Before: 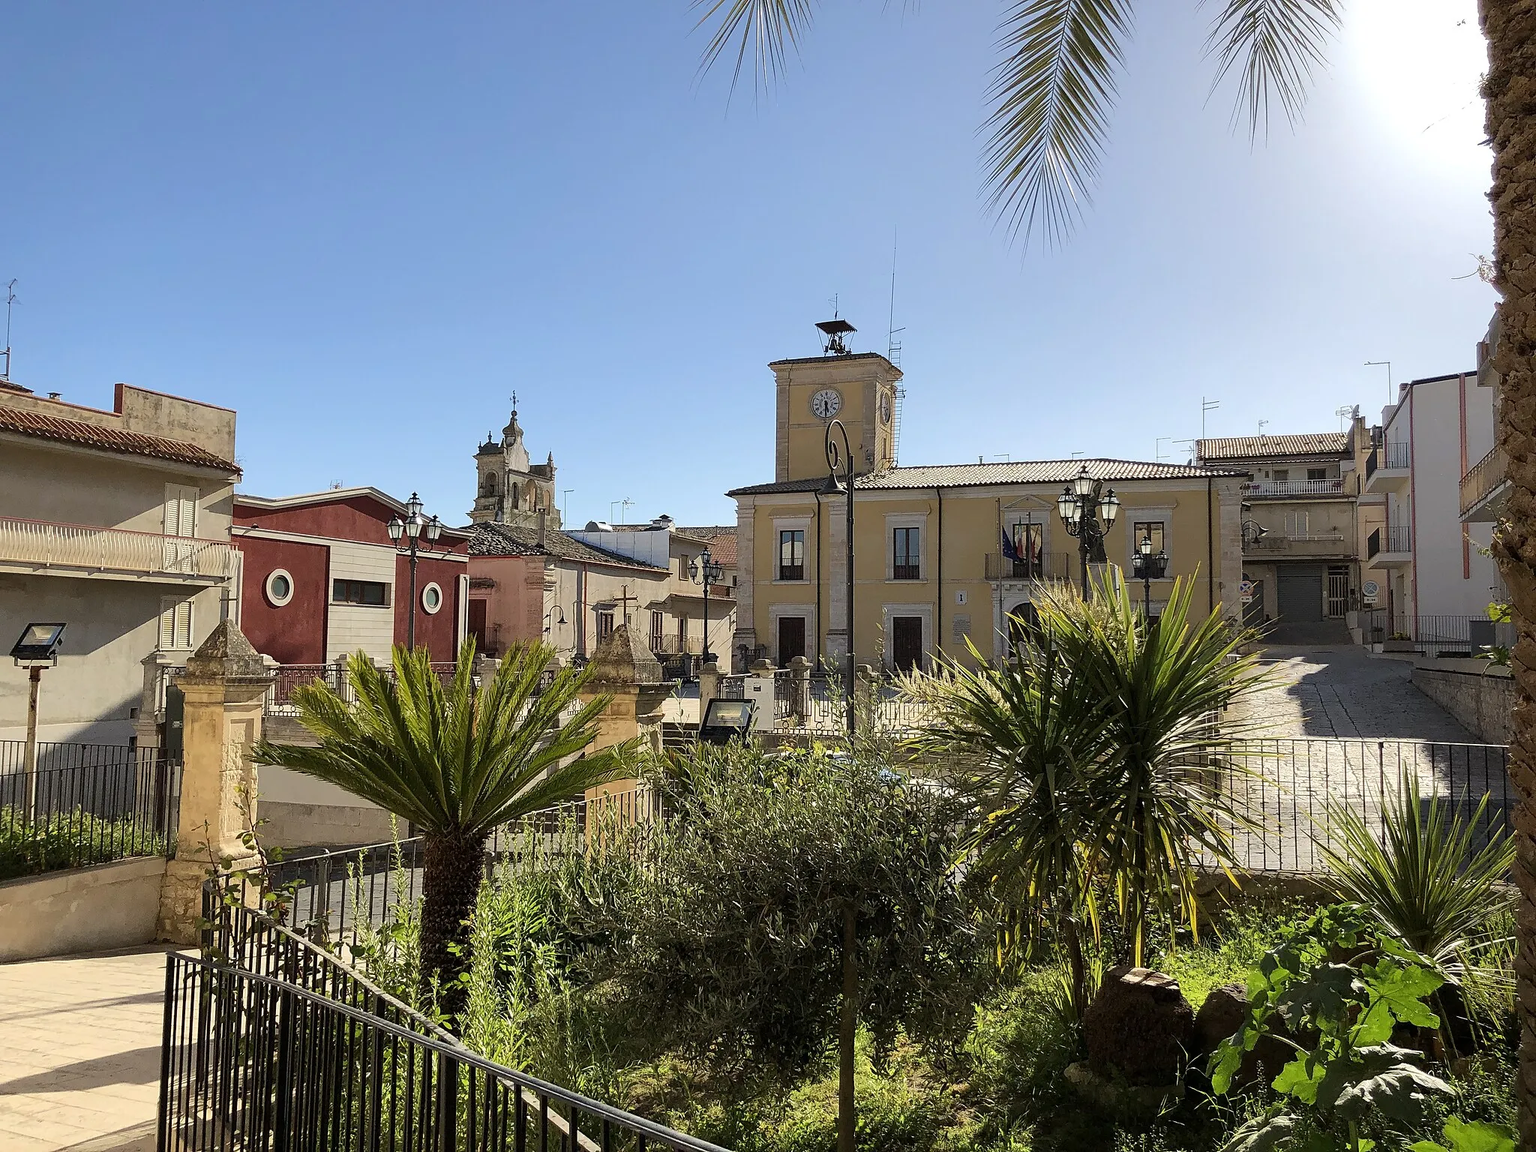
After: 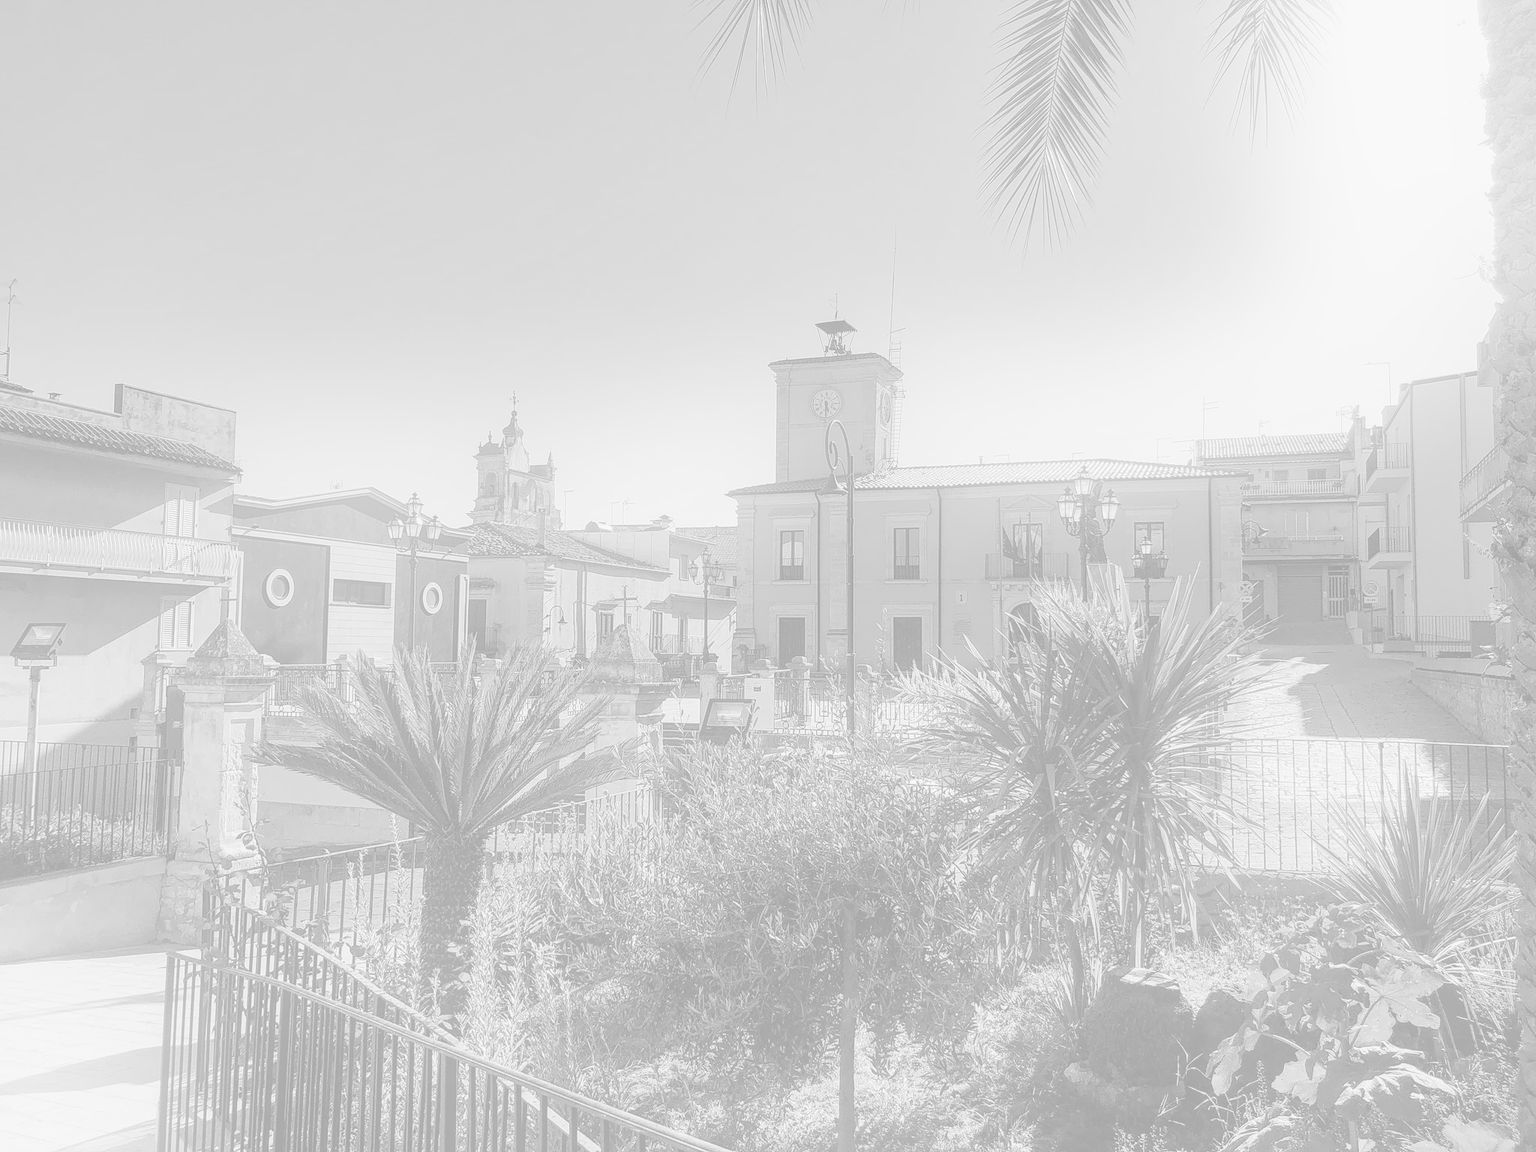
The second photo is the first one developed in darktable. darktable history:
local contrast: on, module defaults
monochrome: on, module defaults
bloom: on, module defaults
colorize: hue 331.2°, saturation 75%, source mix 30.28%, lightness 70.52%, version 1
shadows and highlights: shadows 53, soften with gaussian
